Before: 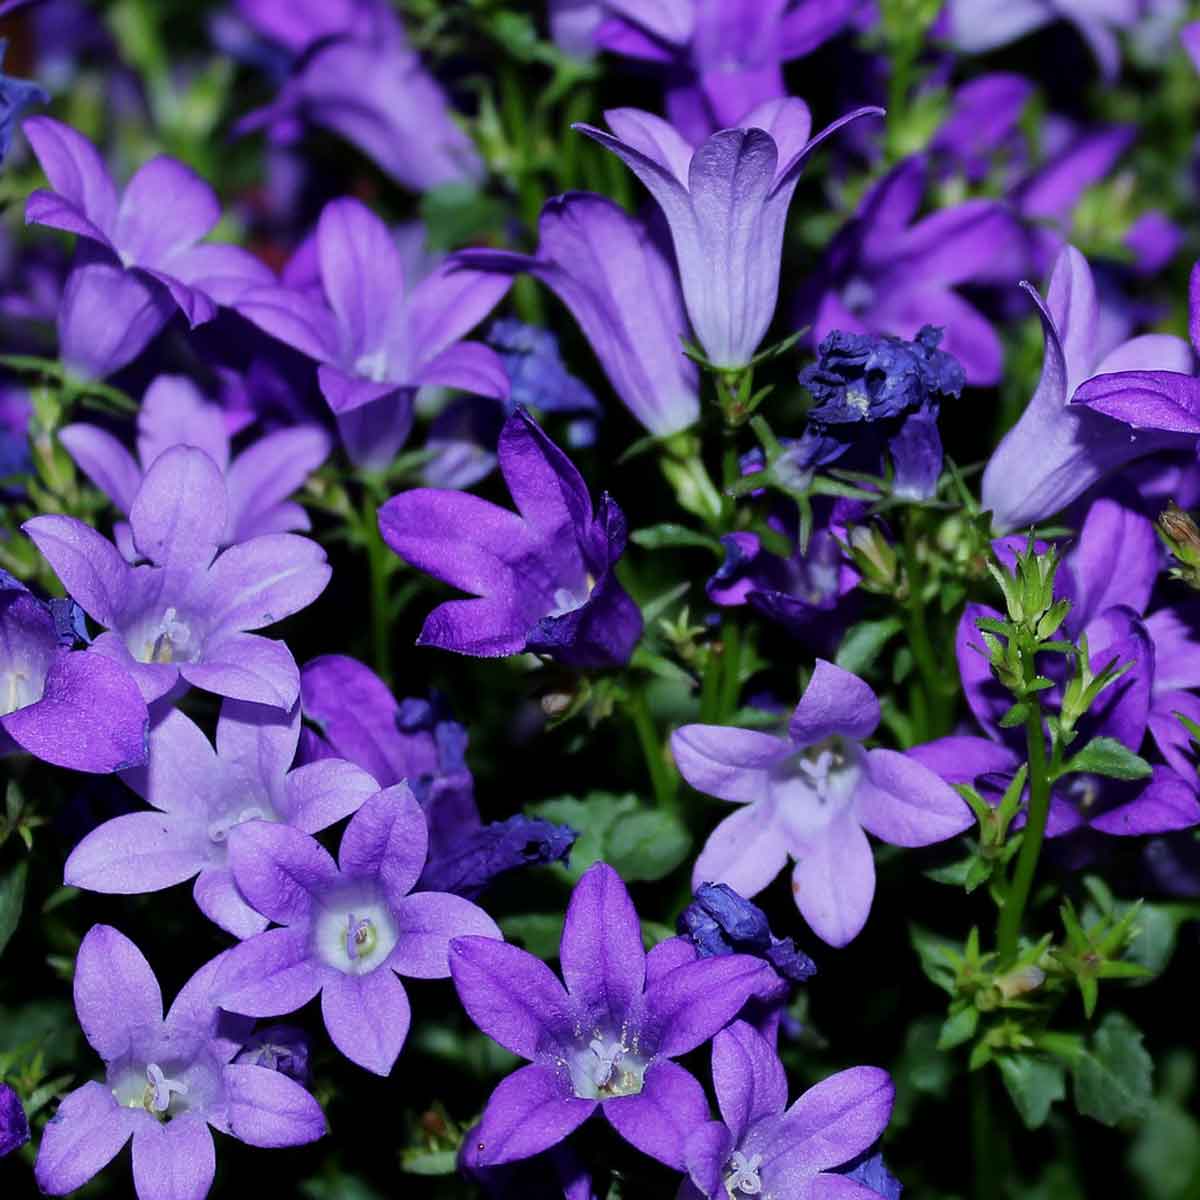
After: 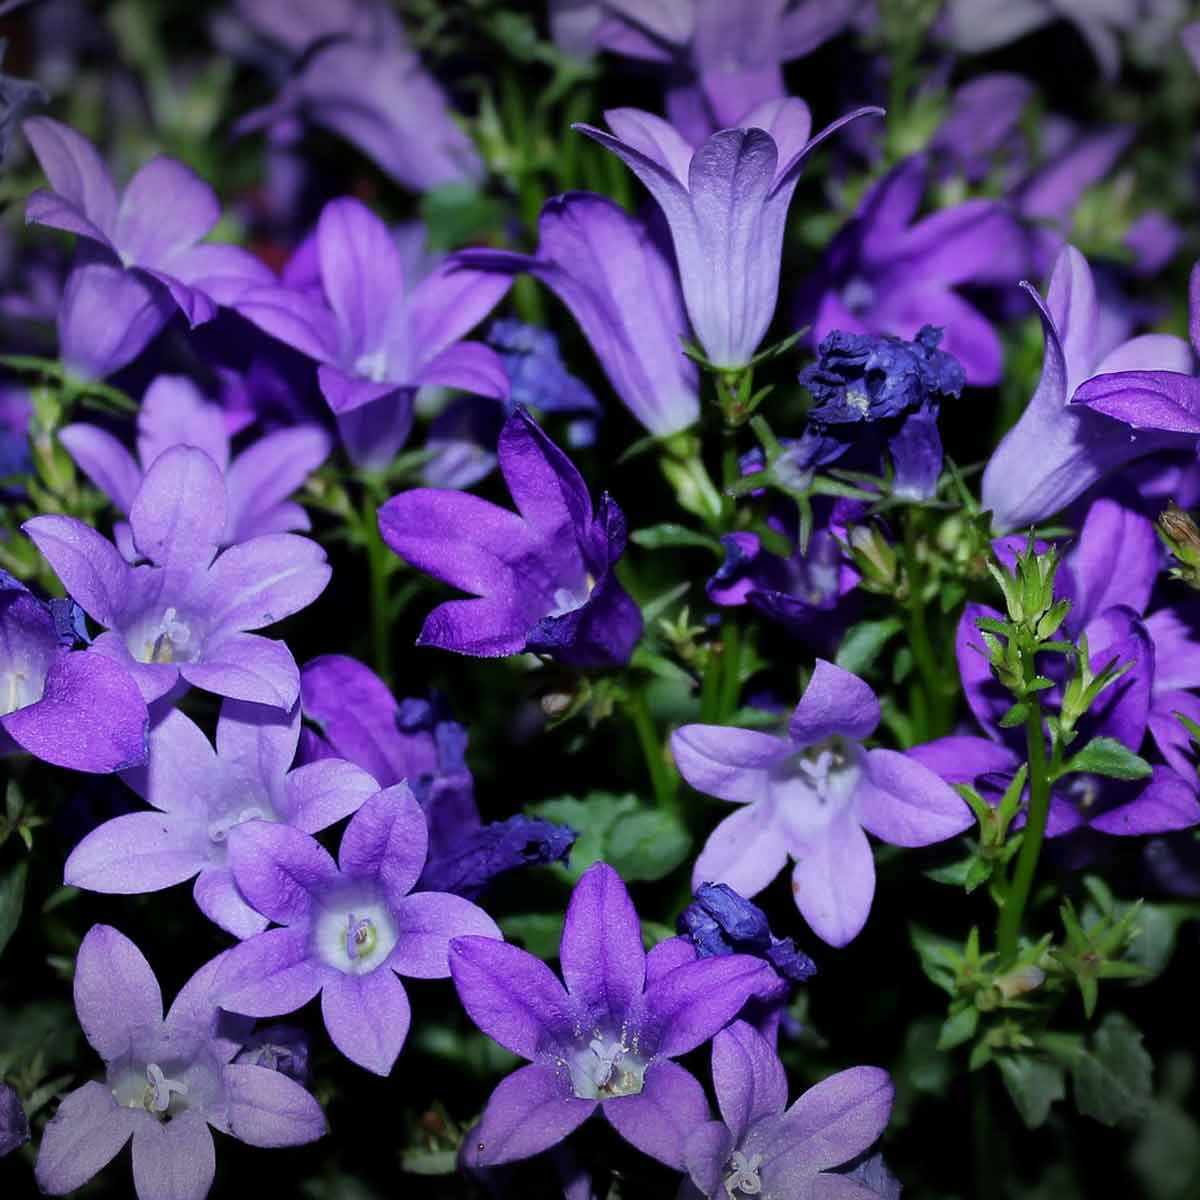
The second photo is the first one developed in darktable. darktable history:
vignetting: fall-off start 99.64%, width/height ratio 1.31
